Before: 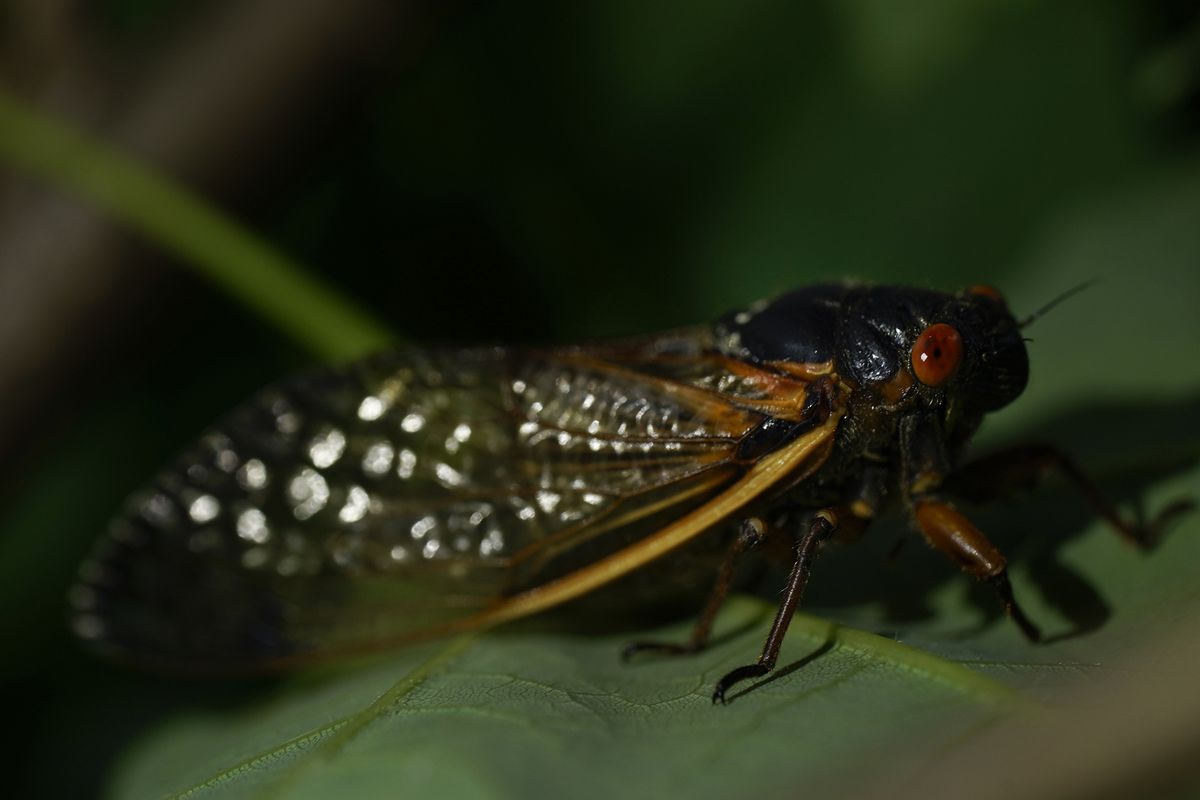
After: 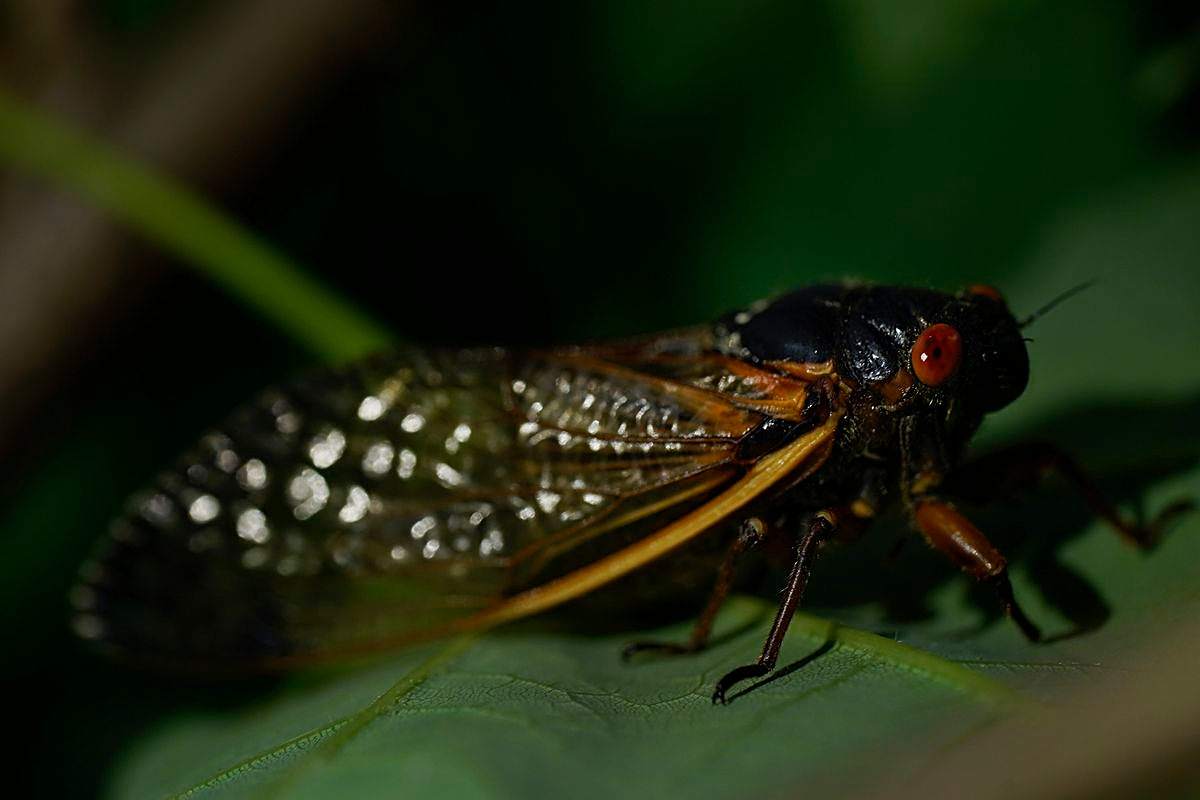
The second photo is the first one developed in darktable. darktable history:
shadows and highlights: radius 121.33, shadows 21.94, white point adjustment -9.54, highlights -12.98, soften with gaussian
sharpen: on, module defaults
